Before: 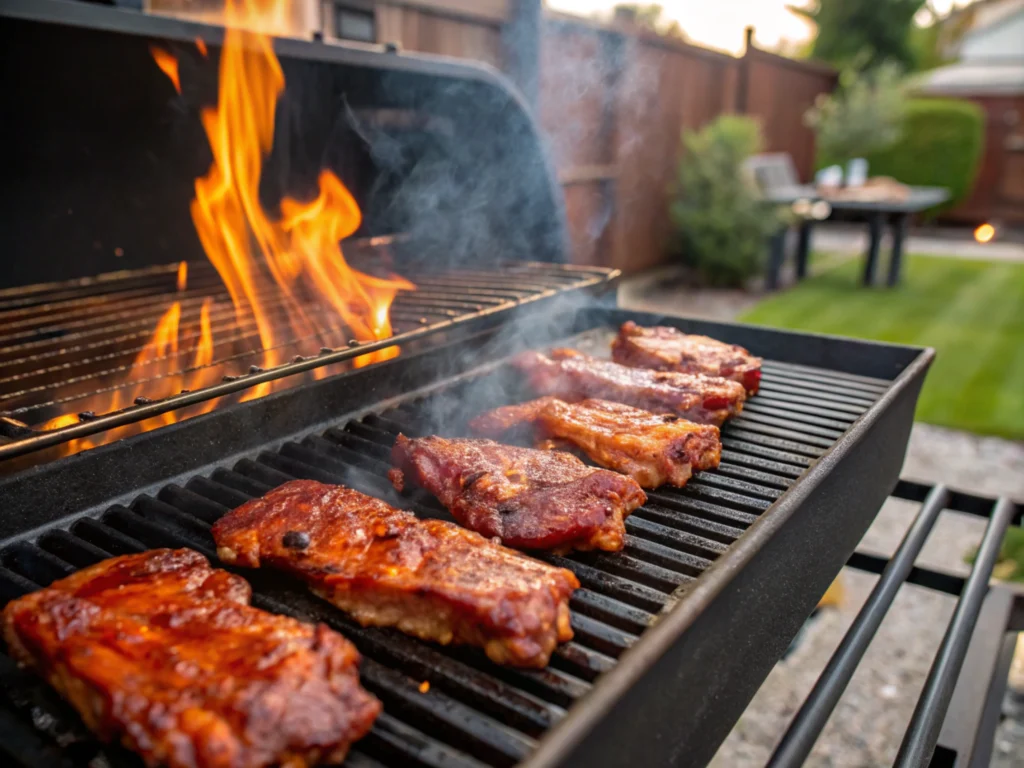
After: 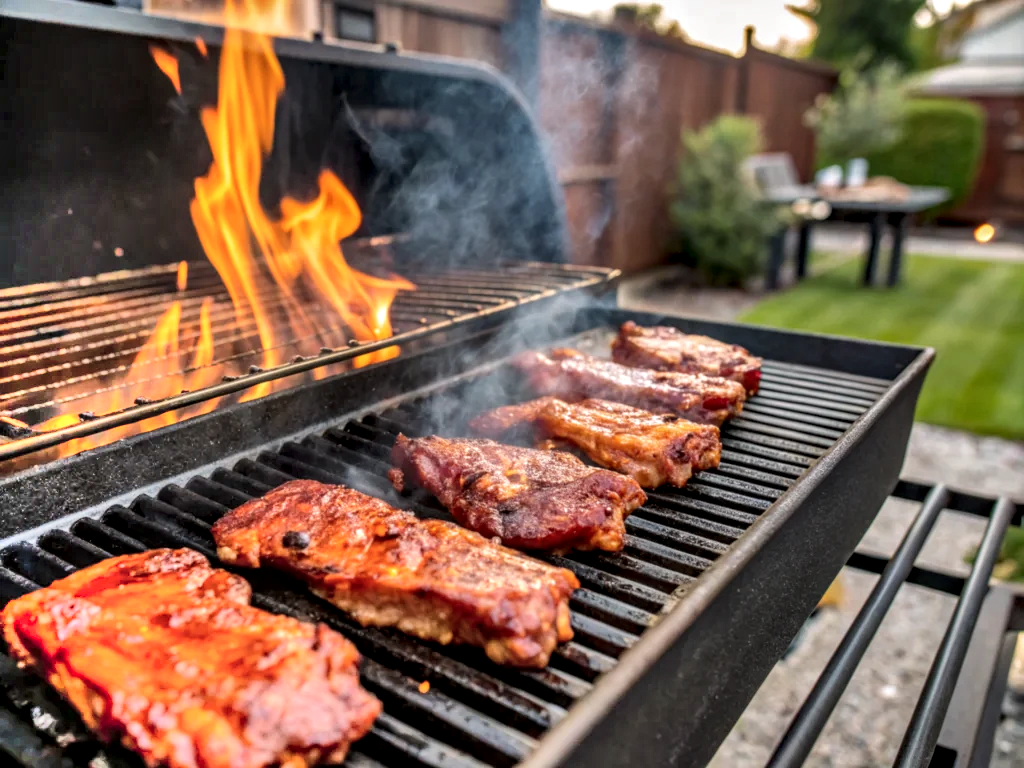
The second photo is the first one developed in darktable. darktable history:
local contrast: detail 150%
shadows and highlights: radius 123.98, shadows 100, white point adjustment -3, highlights -100, highlights color adjustment 89.84%, soften with gaussian
